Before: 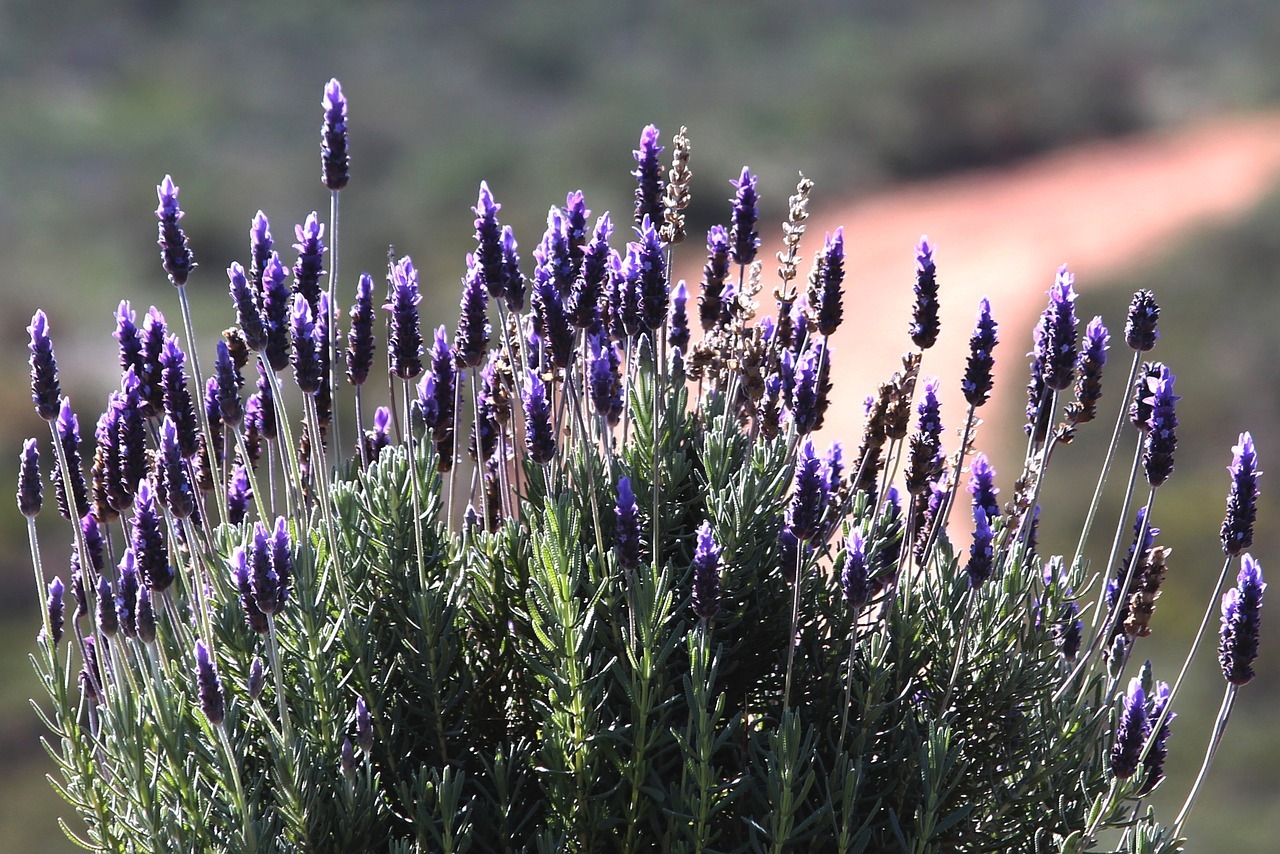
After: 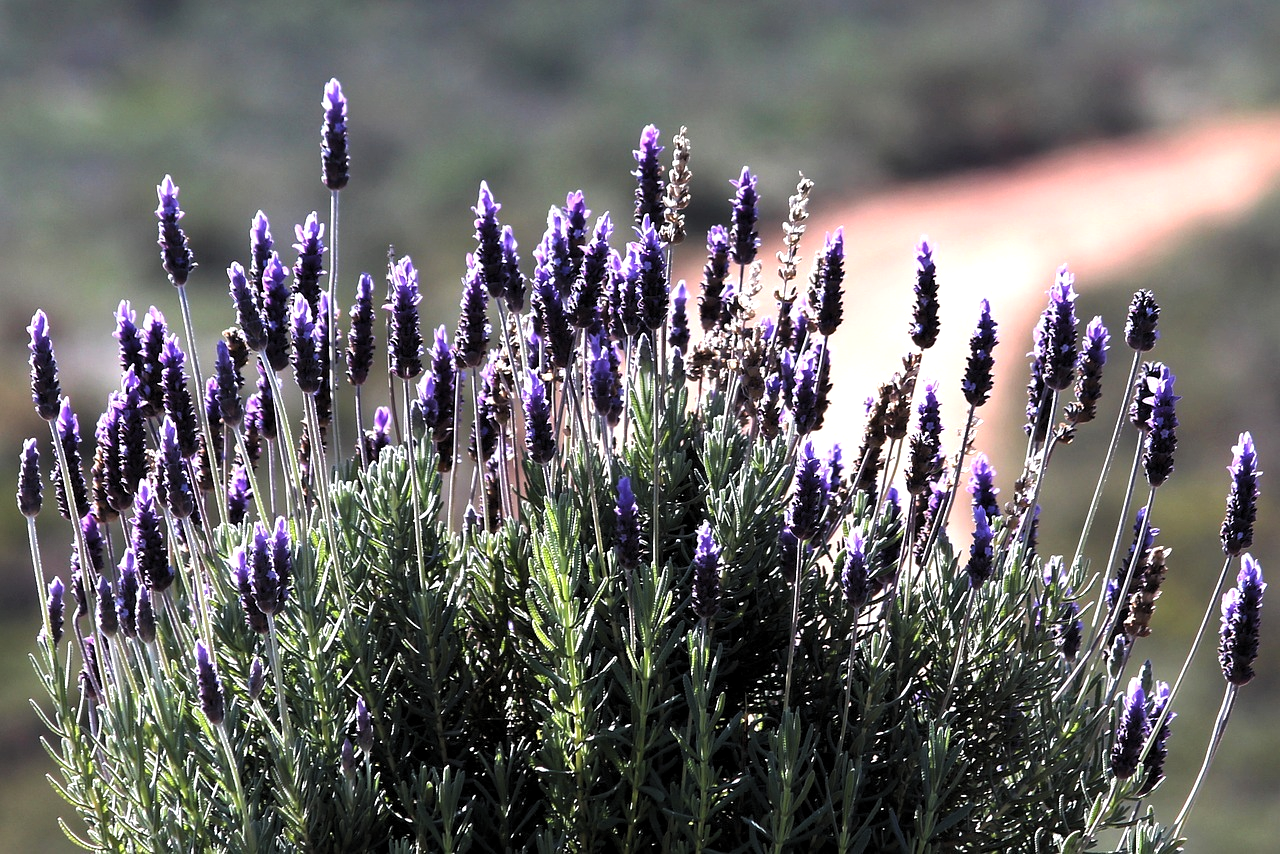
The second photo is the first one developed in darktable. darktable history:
shadows and highlights: shadows 12.53, white point adjustment 1.32, highlights -0.781, soften with gaussian
levels: levels [0.055, 0.477, 0.9]
